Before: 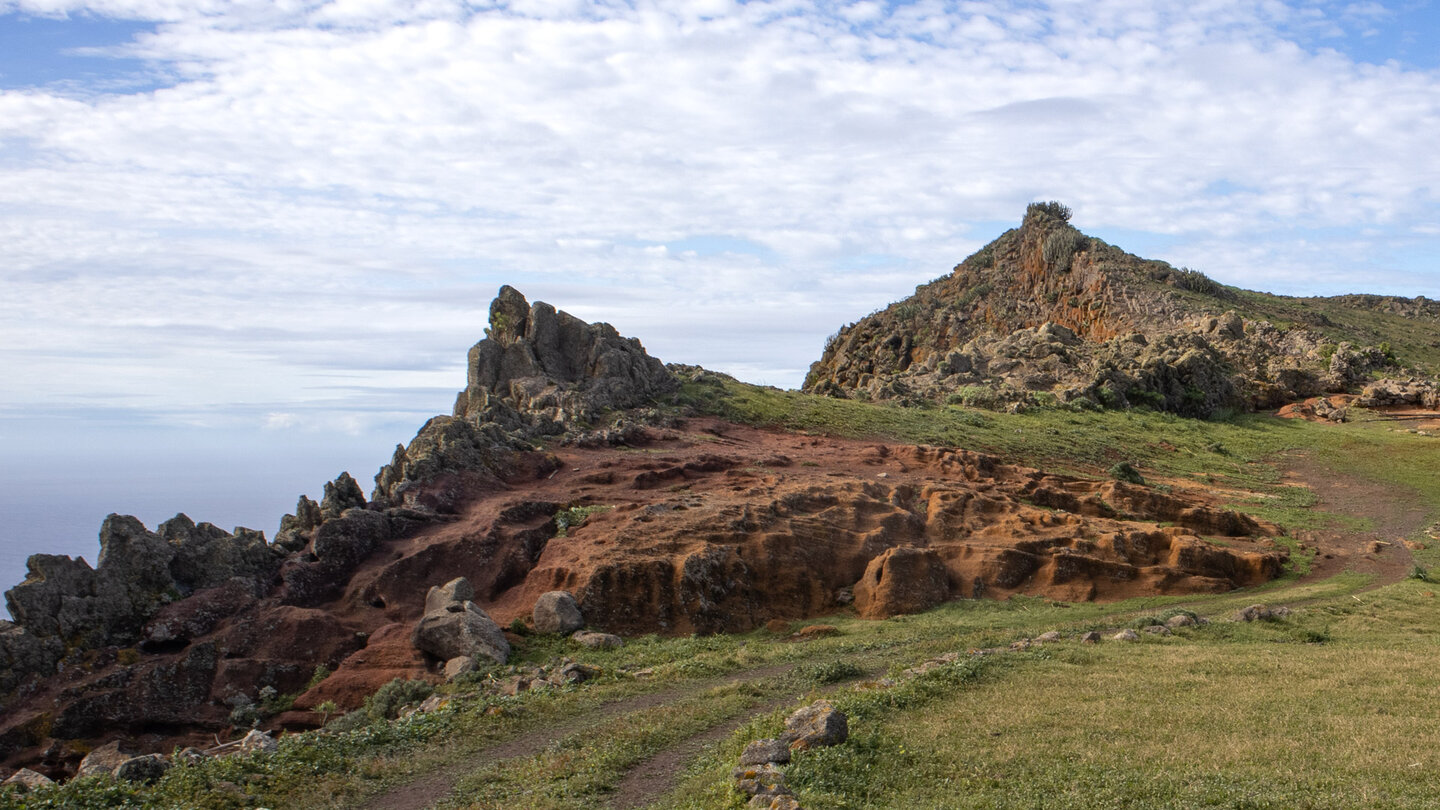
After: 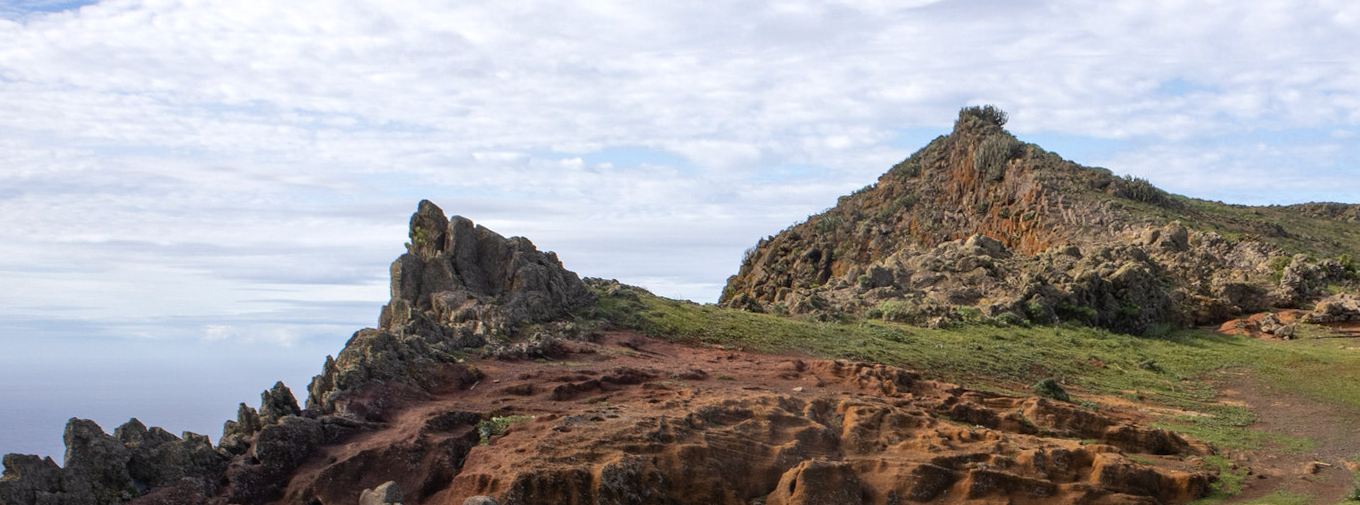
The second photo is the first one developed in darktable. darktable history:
crop: top 11.166%, bottom 22.168%
rotate and perspective: rotation 0.062°, lens shift (vertical) 0.115, lens shift (horizontal) -0.133, crop left 0.047, crop right 0.94, crop top 0.061, crop bottom 0.94
